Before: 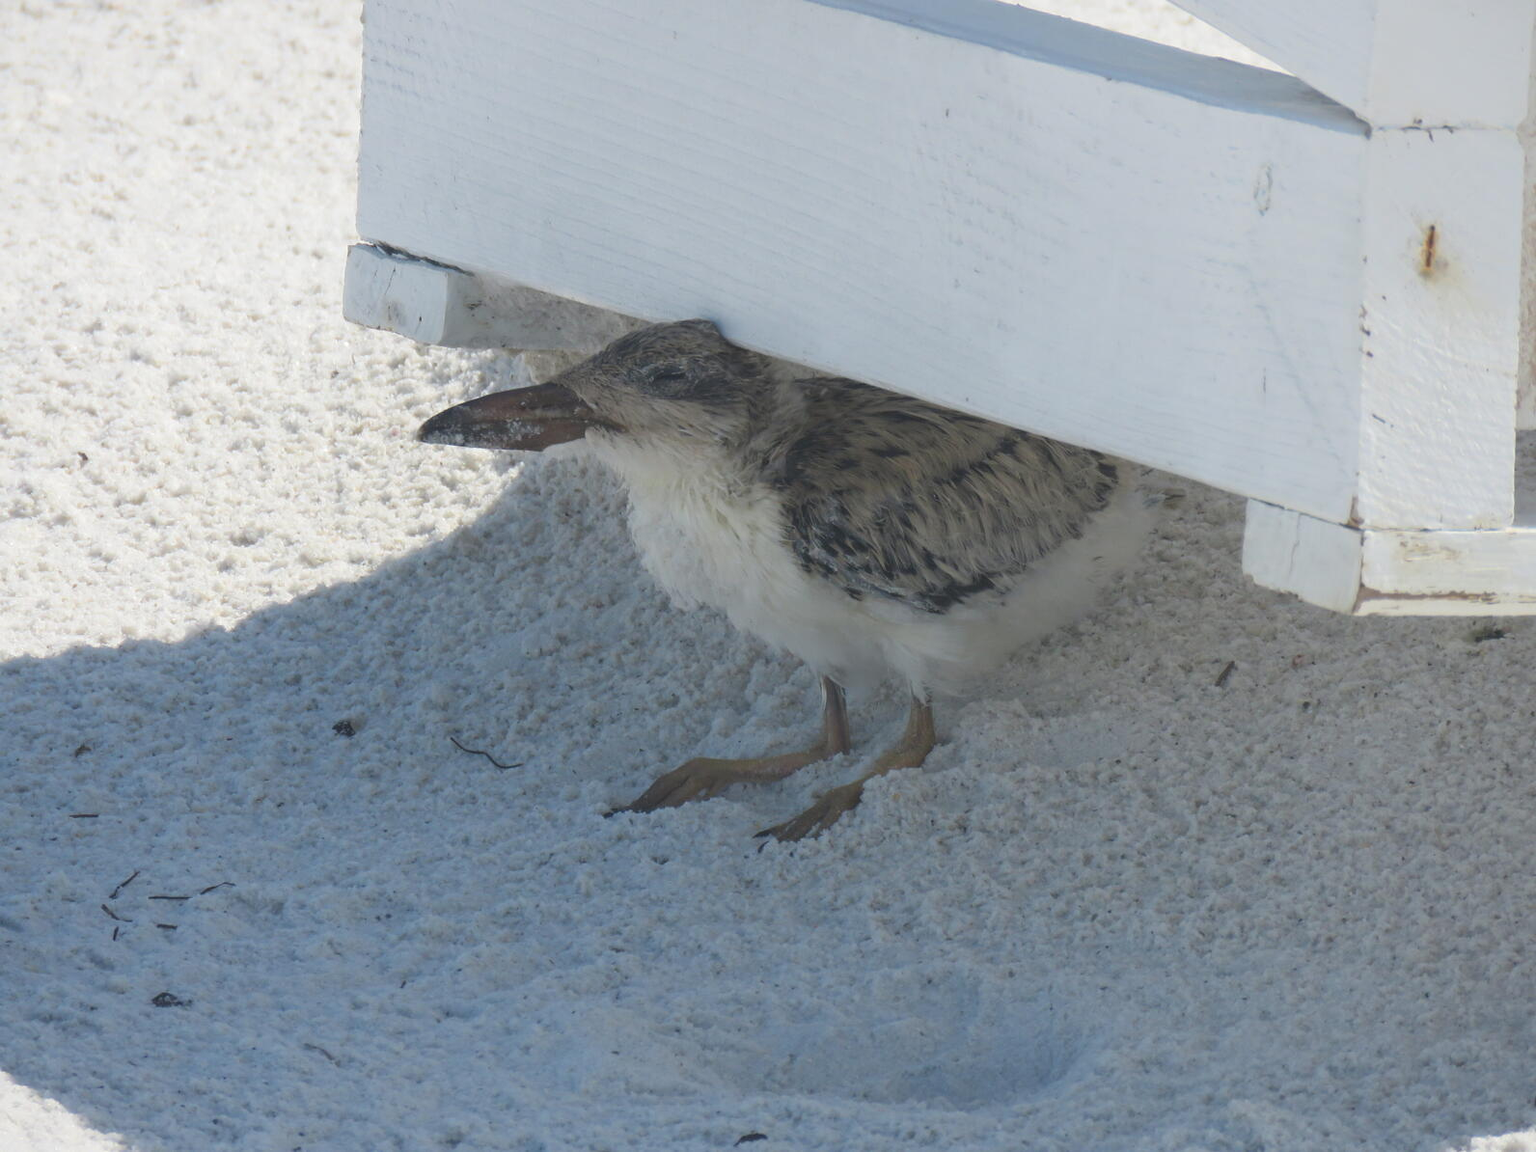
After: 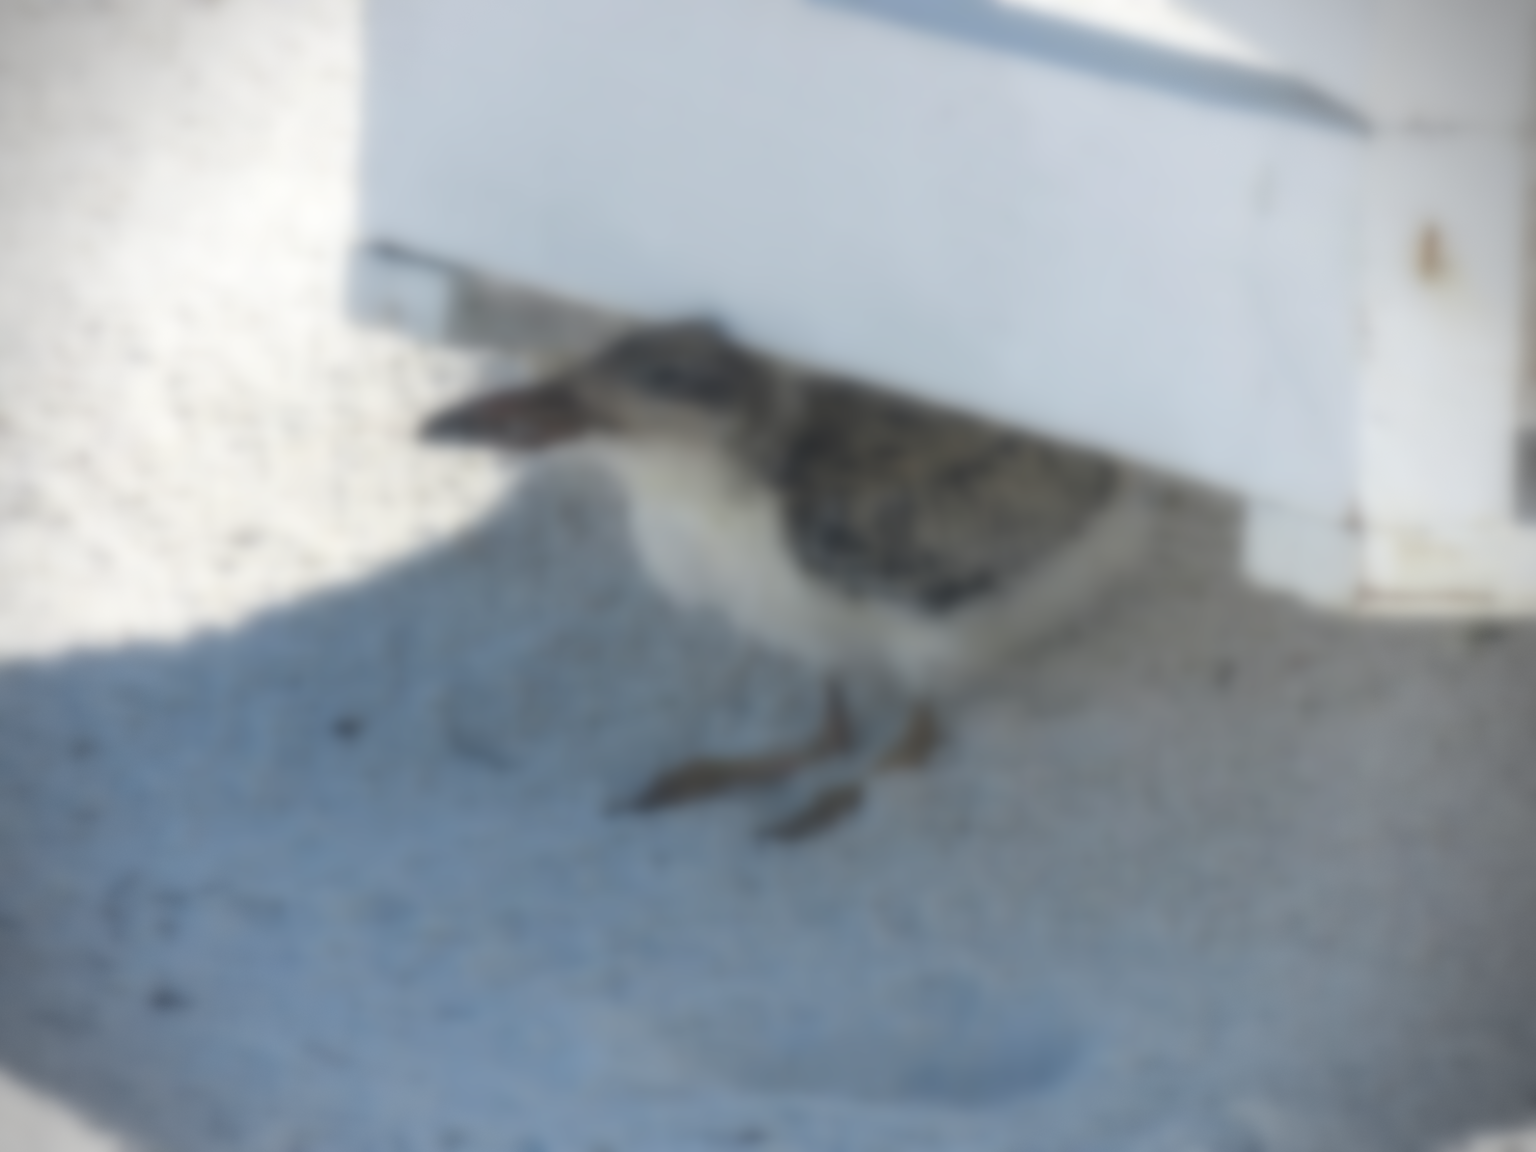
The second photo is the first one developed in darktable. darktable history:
contrast brightness saturation: contrast 0.04, saturation 0.07
exposure: black level correction 0.002, exposure 0.15 EV, compensate highlight preservation false
local contrast: detail 130%
vignetting: dithering 8-bit output, unbound false
lowpass: on, module defaults
